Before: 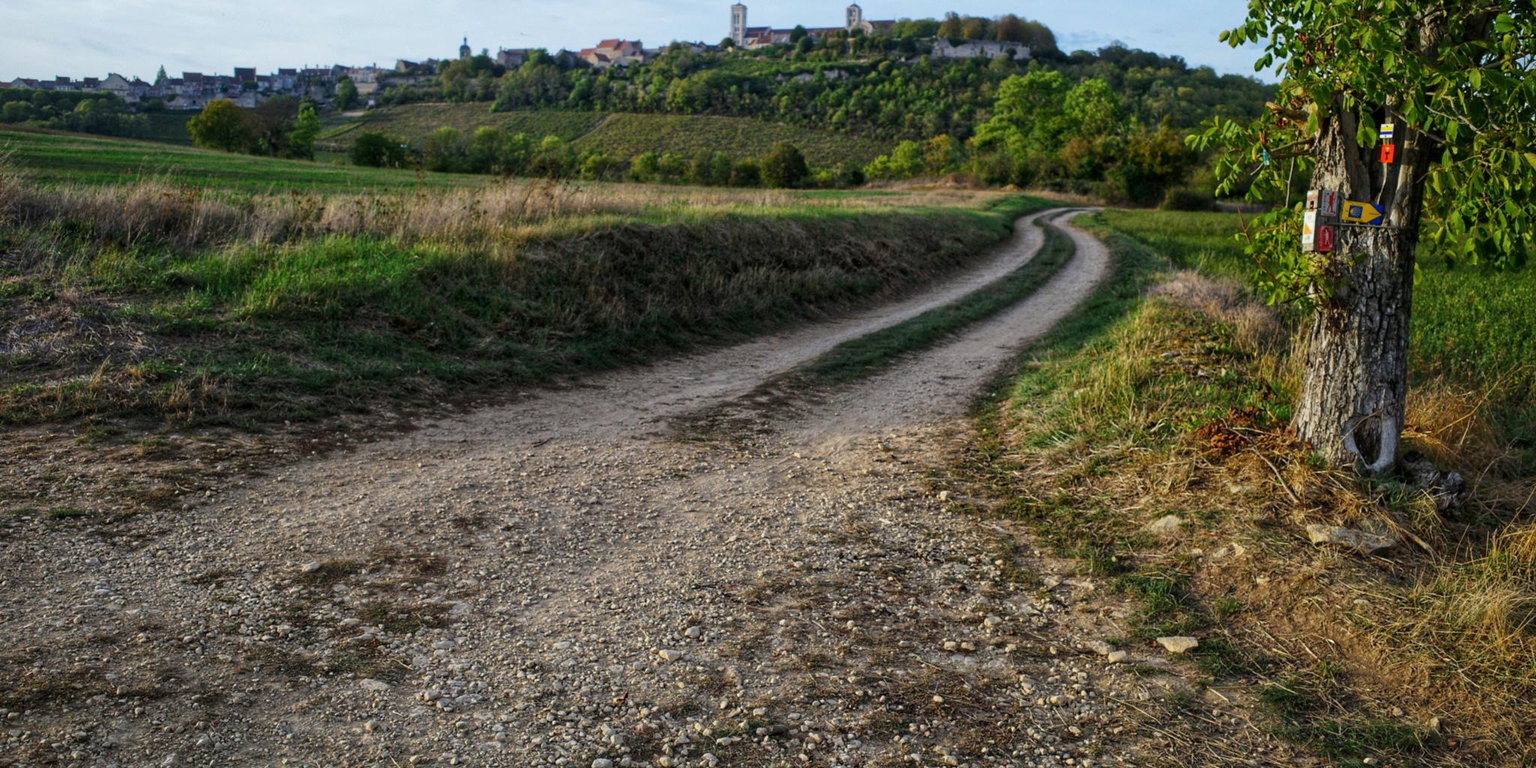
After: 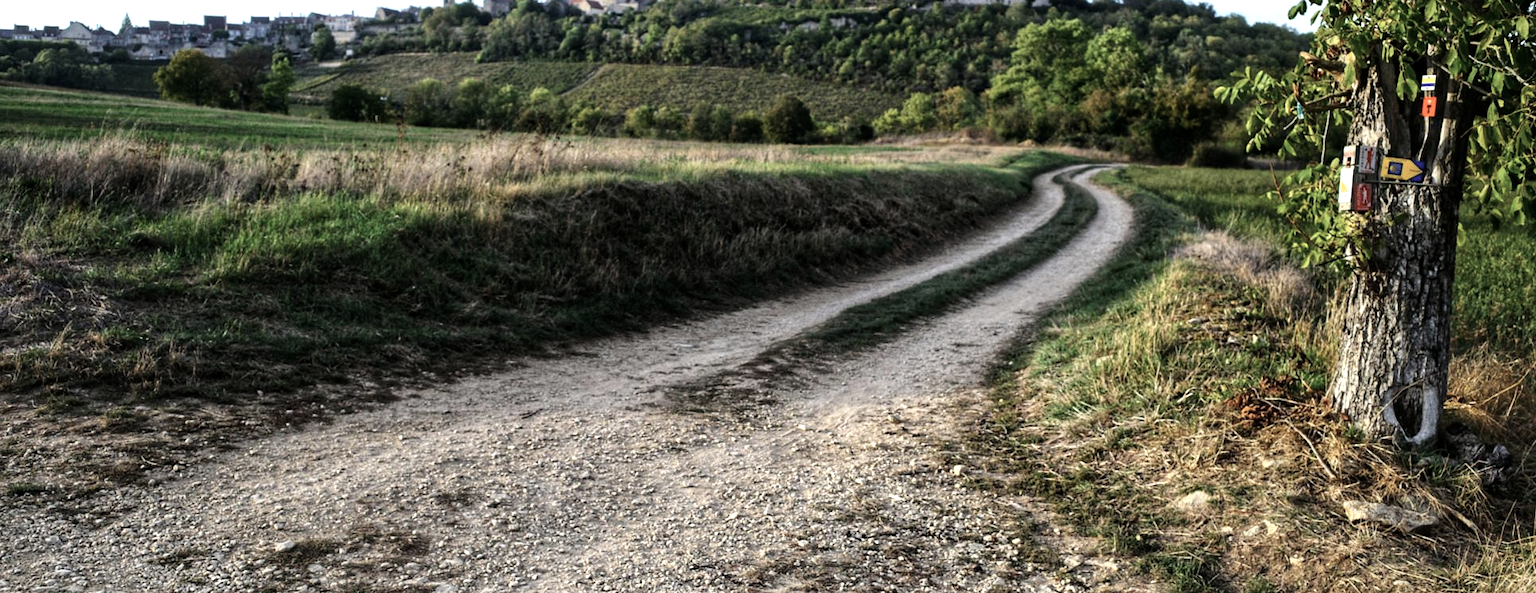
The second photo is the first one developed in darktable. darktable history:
tone equalizer: -8 EV -1.1 EV, -7 EV -1.01 EV, -6 EV -0.873 EV, -5 EV -0.556 EV, -3 EV 0.551 EV, -2 EV 0.846 EV, -1 EV 1.01 EV, +0 EV 1.07 EV
contrast brightness saturation: contrast 0.104, saturation -0.358
crop: left 2.807%, top 6.994%, right 3.076%, bottom 20.202%
